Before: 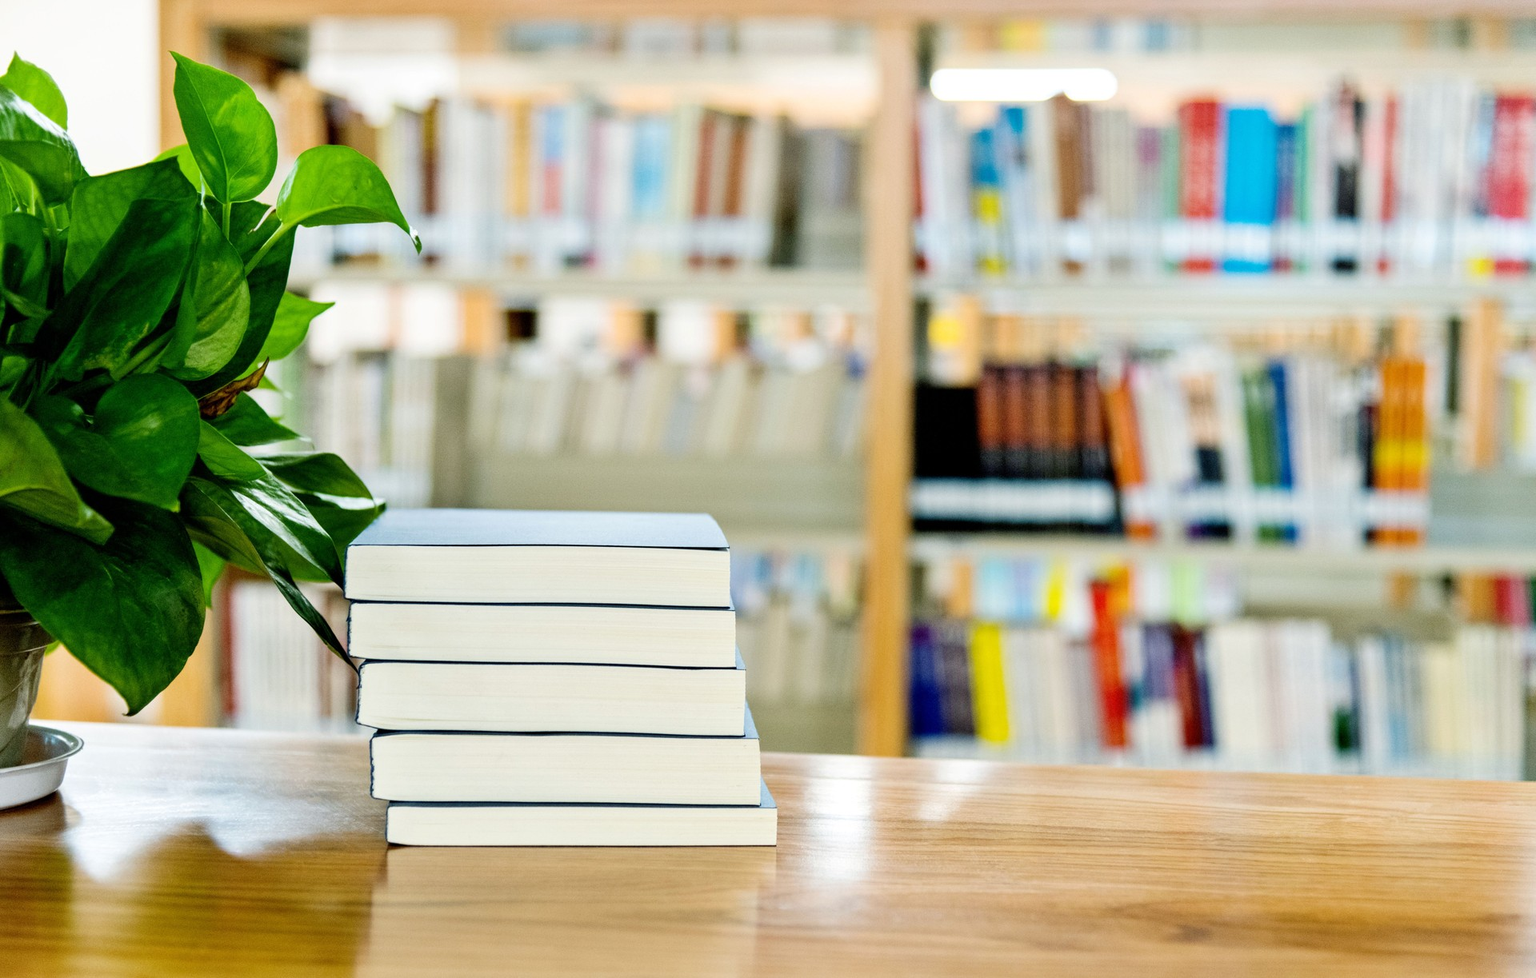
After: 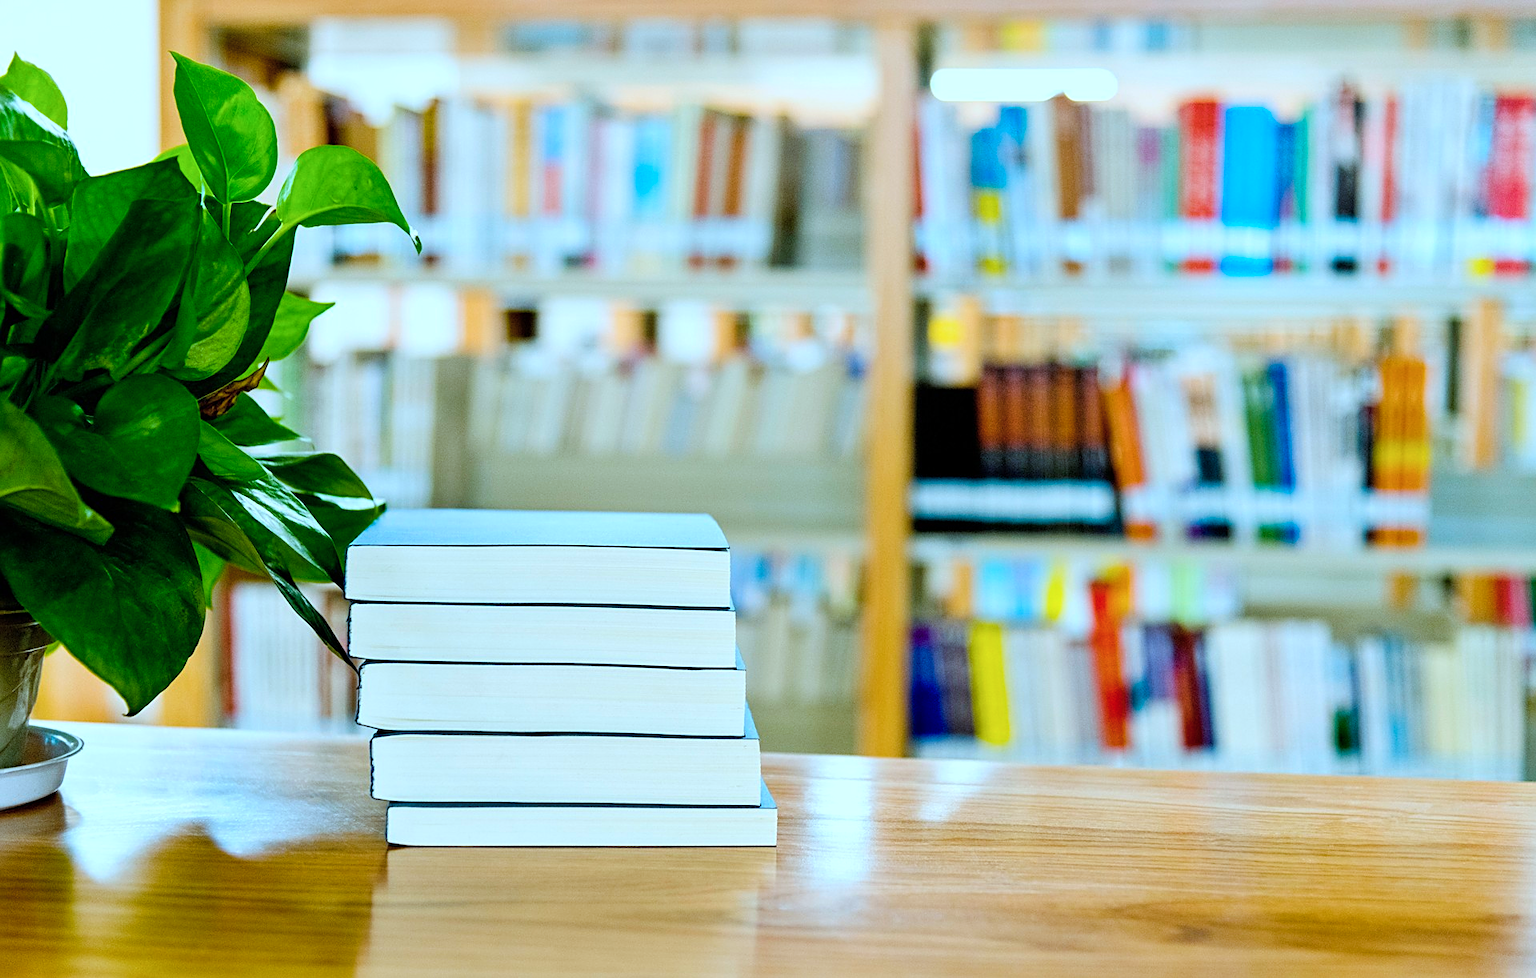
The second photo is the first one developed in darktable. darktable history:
color correction: highlights a* -9.75, highlights b* -21.45
sharpen: on, module defaults
color balance rgb: linear chroma grading › shadows 9.838%, linear chroma grading › highlights 10.222%, linear chroma grading › global chroma 15.314%, linear chroma grading › mid-tones 14.863%, perceptual saturation grading › global saturation 0.47%, perceptual saturation grading › mid-tones 11.189%, global vibrance 19.79%
